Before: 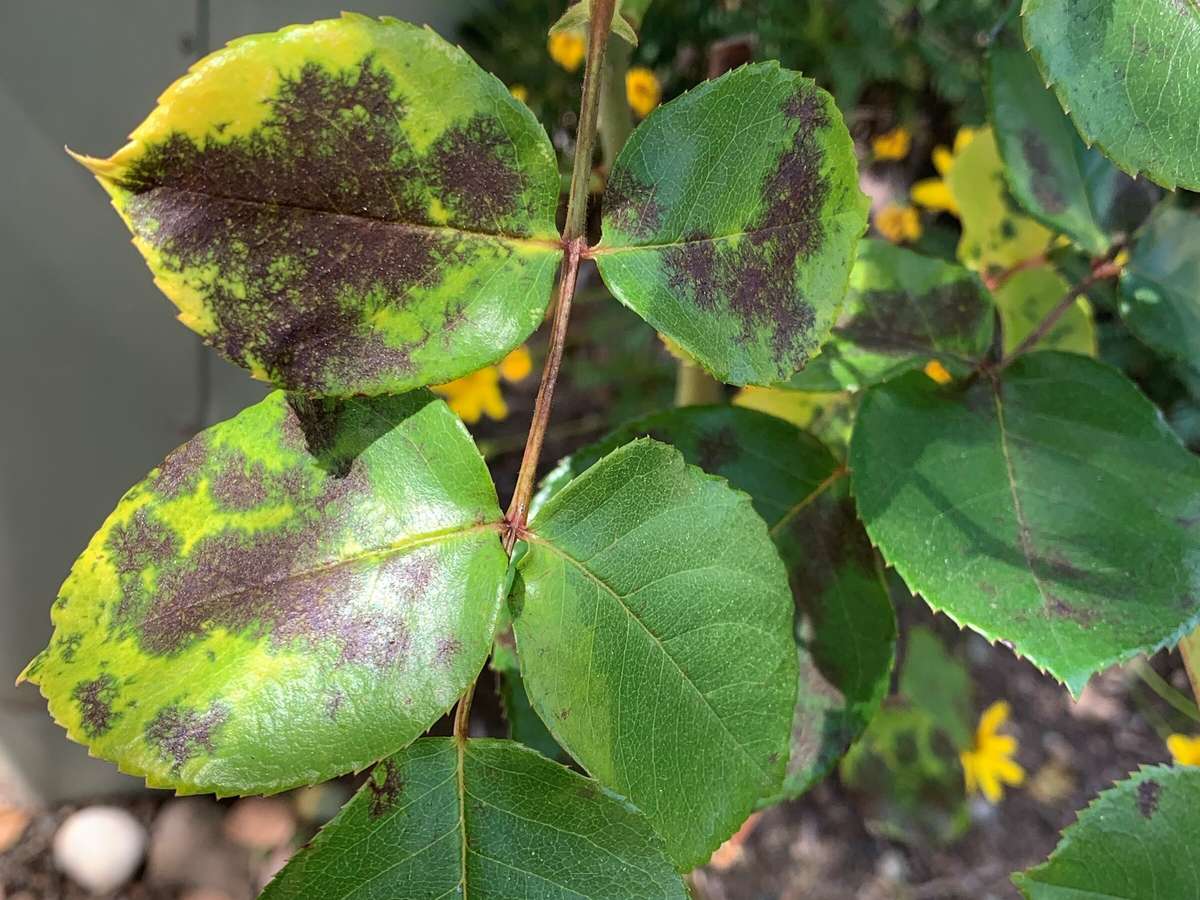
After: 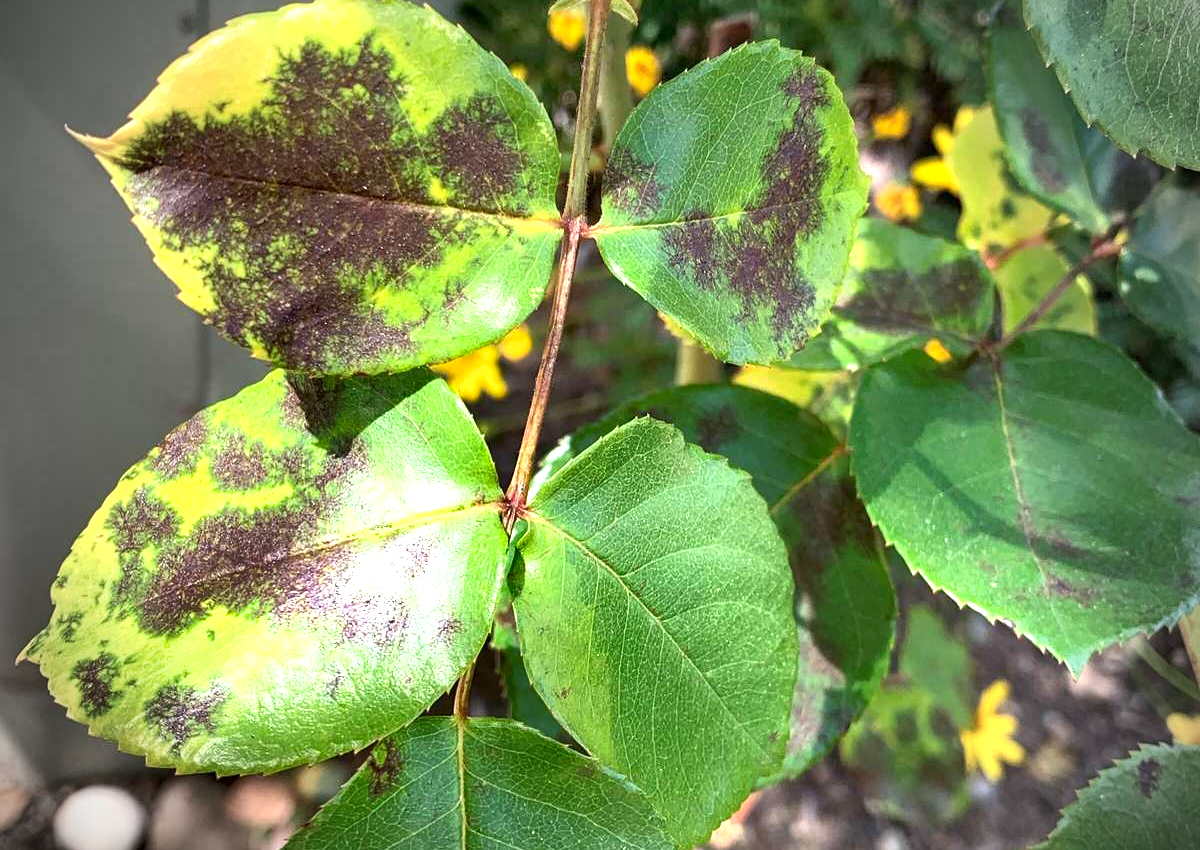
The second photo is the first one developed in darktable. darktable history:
shadows and highlights: radius 118.71, shadows 42.16, highlights -61.63, soften with gaussian
crop and rotate: top 2.425%, bottom 3.083%
vignetting: fall-off start 71.64%, brightness -0.692
exposure: black level correction 0.001, exposure 1 EV, compensate highlight preservation false
